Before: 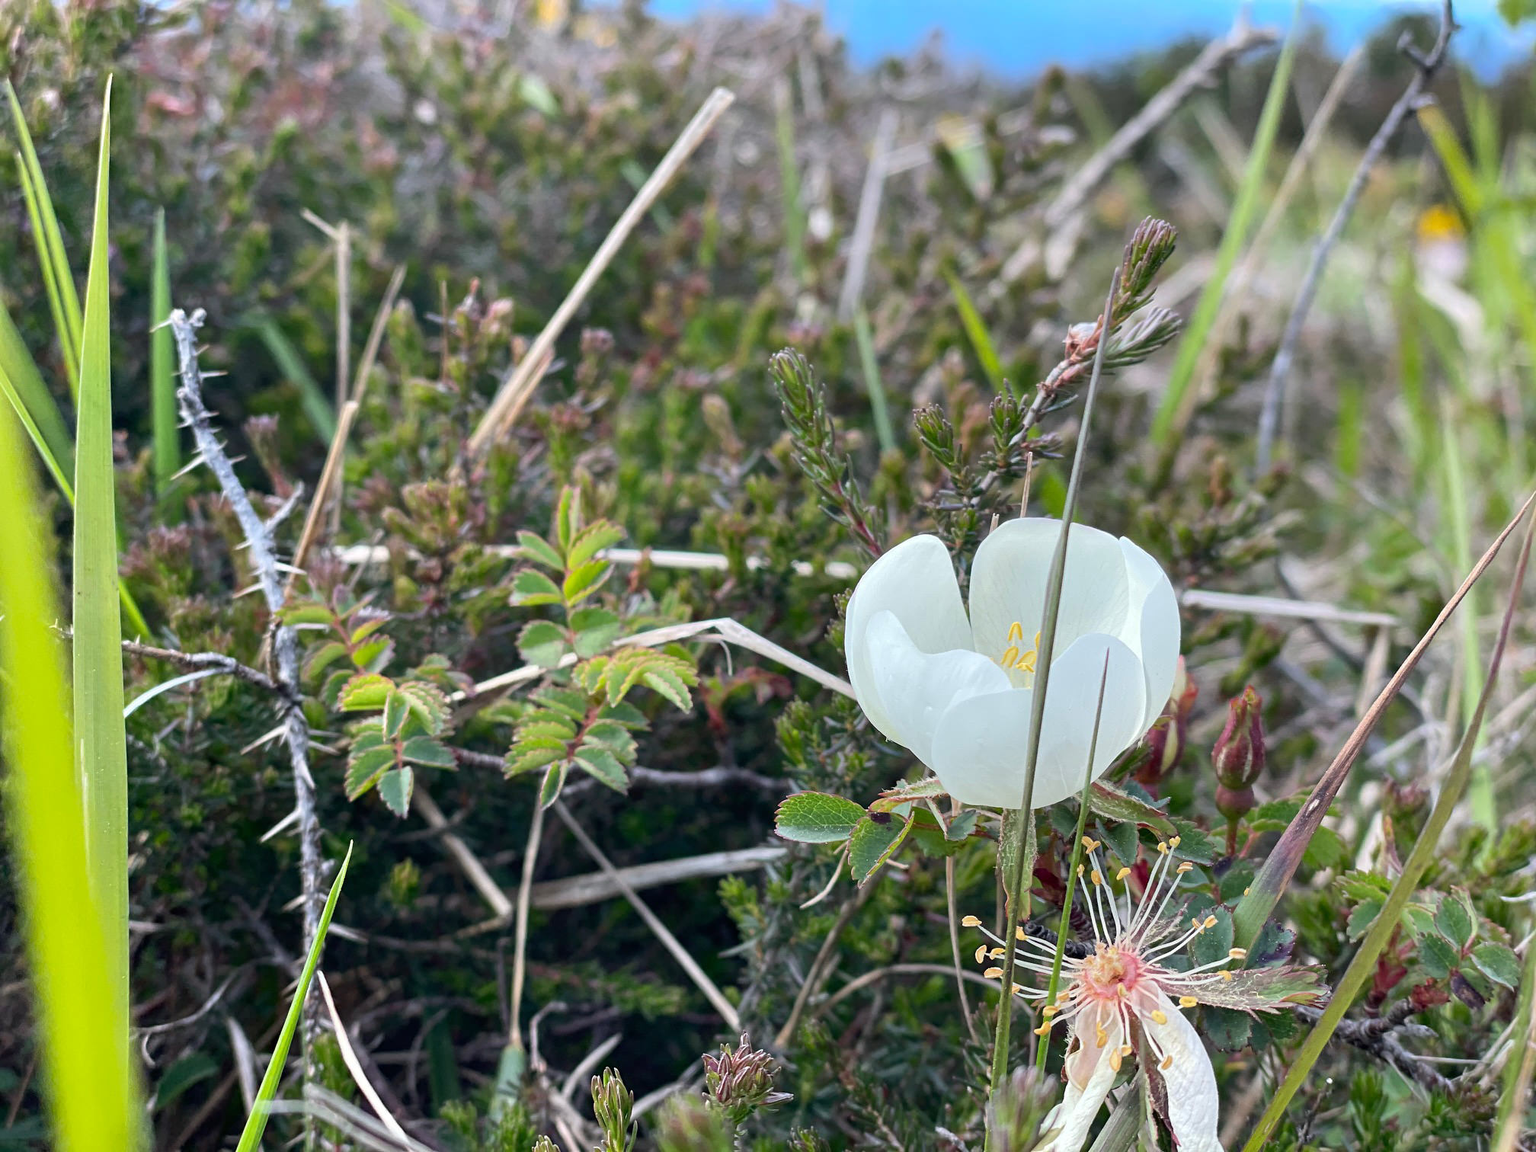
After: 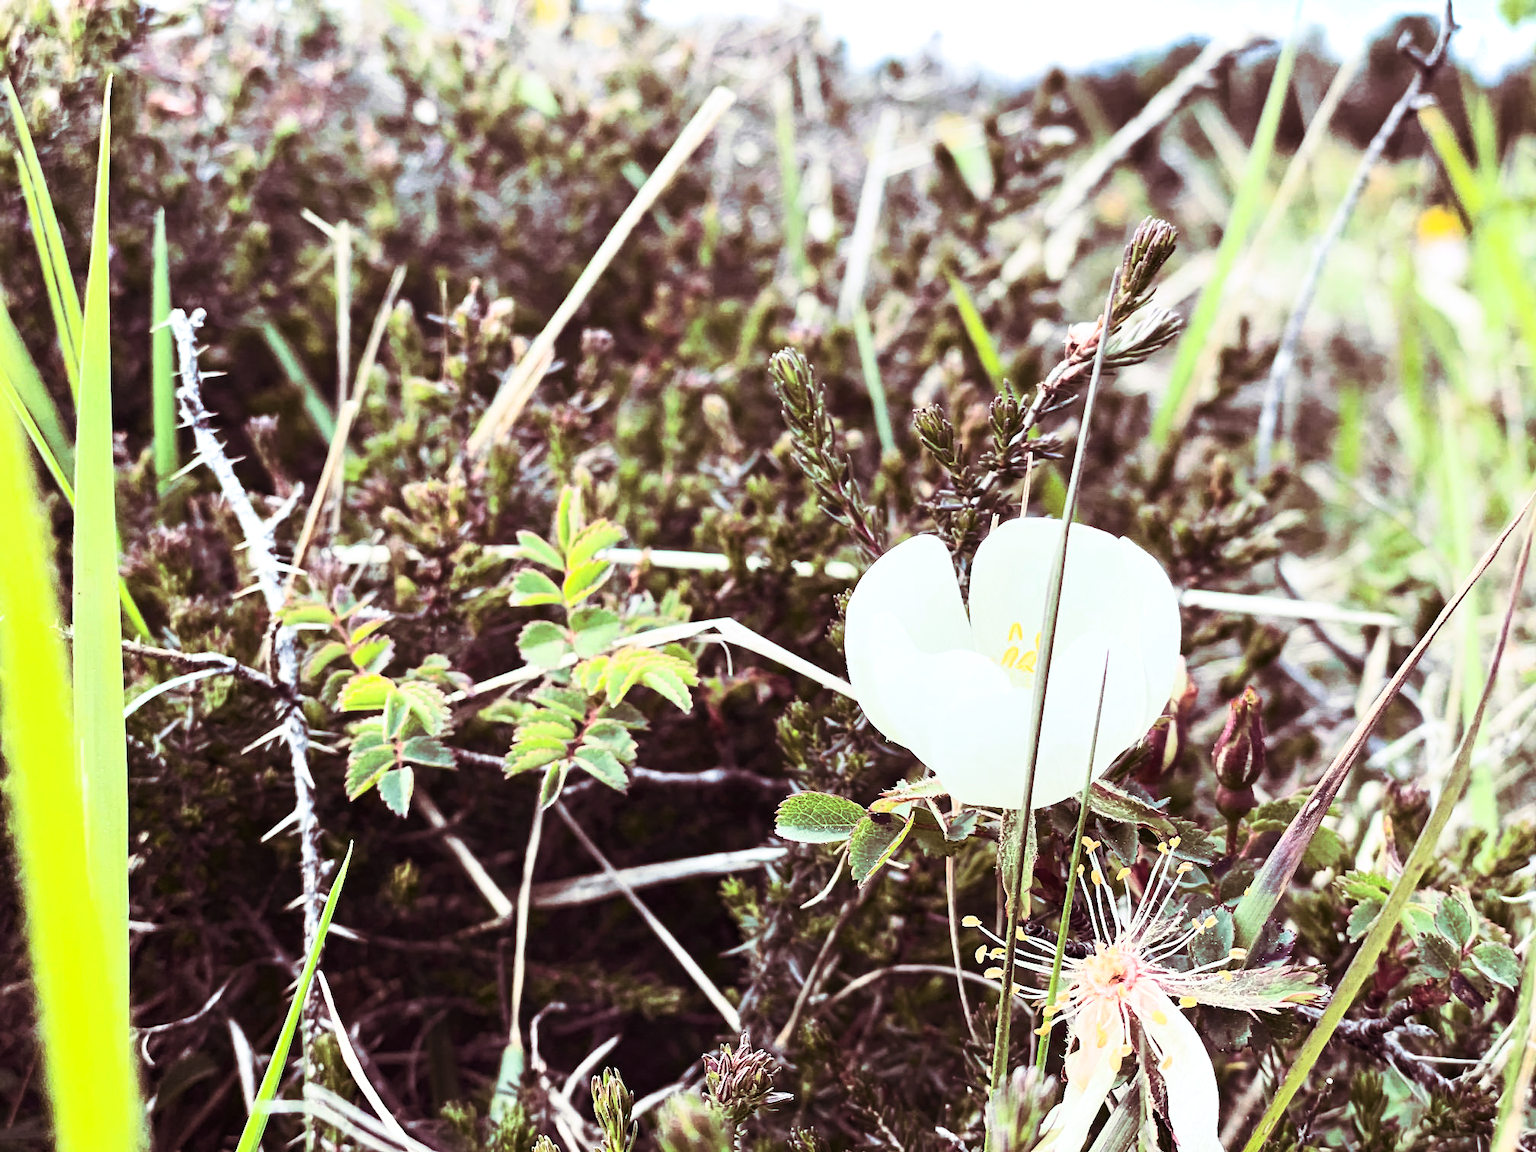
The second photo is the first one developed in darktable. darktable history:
split-toning: on, module defaults
contrast brightness saturation: contrast 0.62, brightness 0.34, saturation 0.14
